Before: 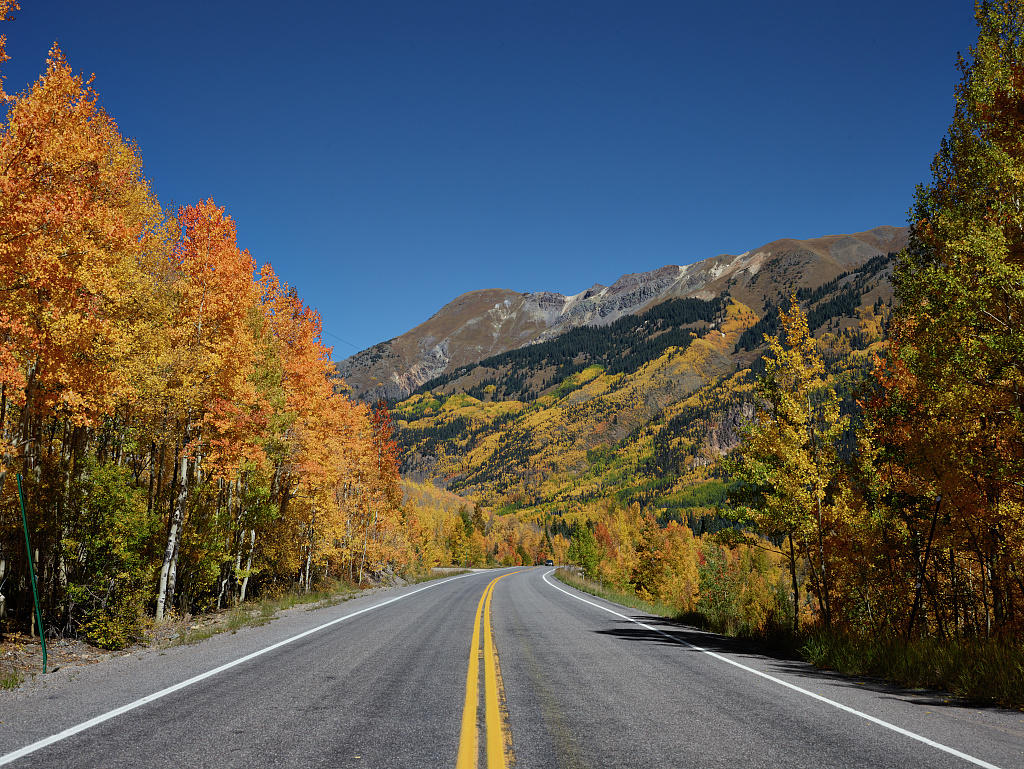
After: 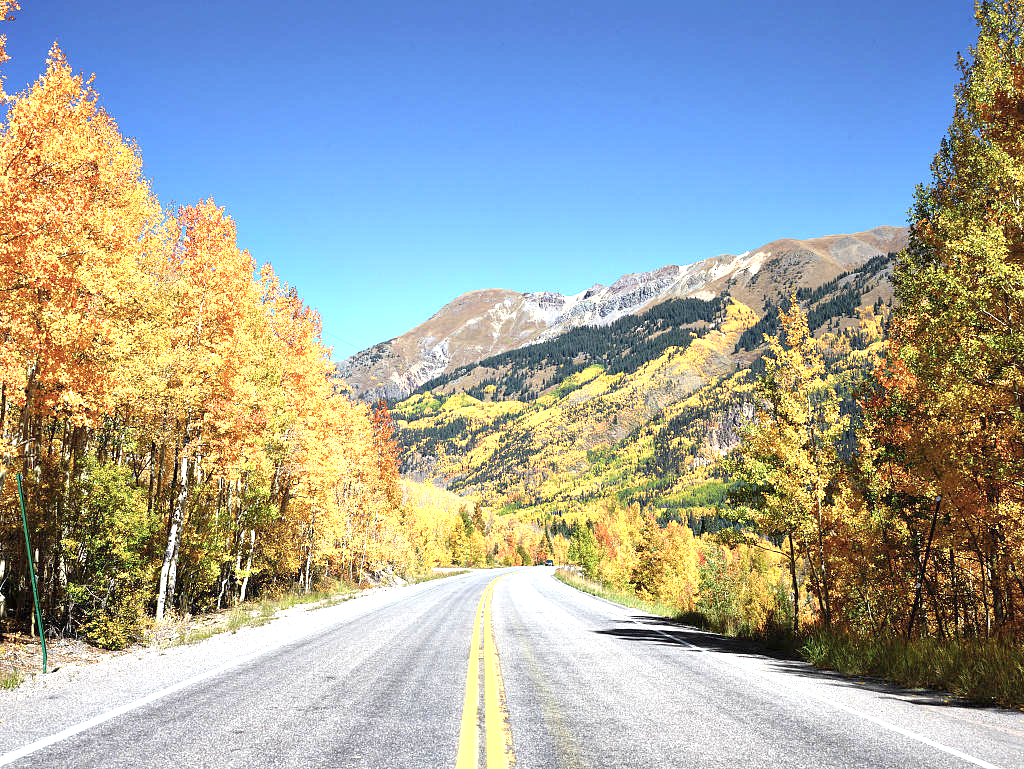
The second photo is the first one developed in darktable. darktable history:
exposure: exposure 2.04 EV, compensate highlight preservation false
color correction: saturation 0.85
